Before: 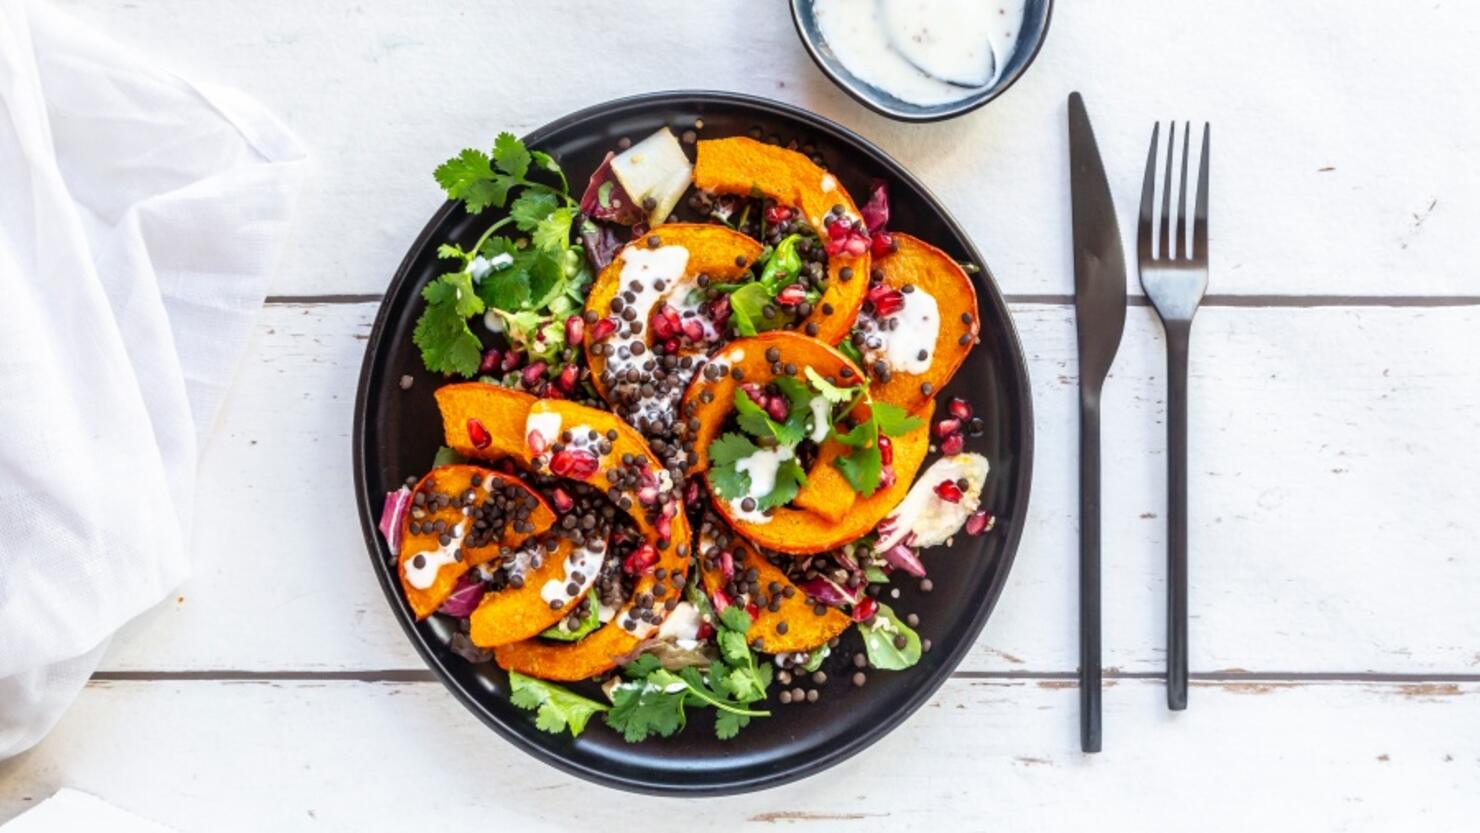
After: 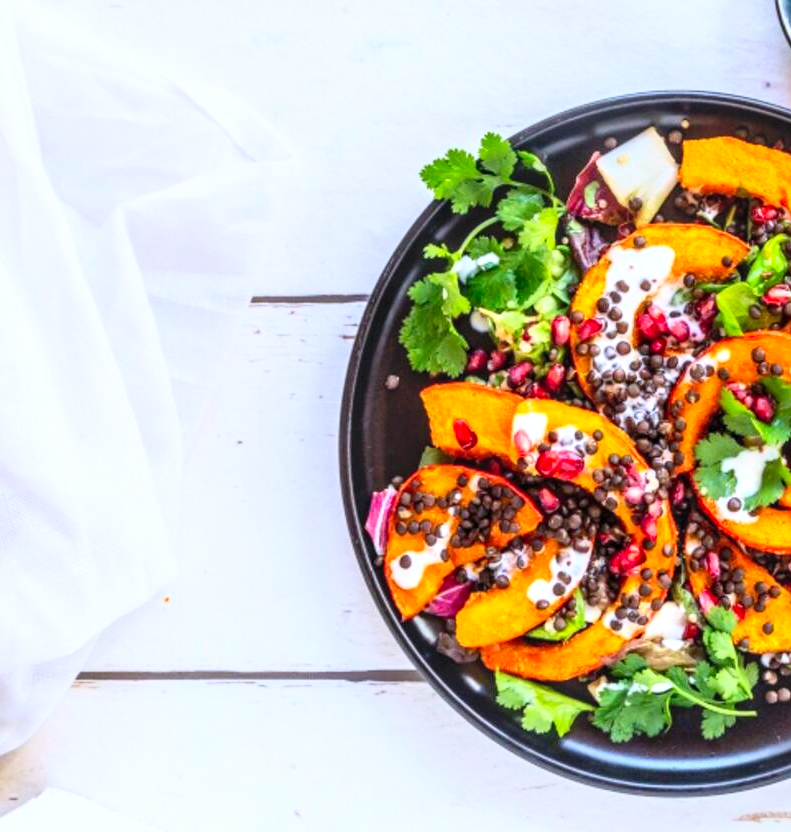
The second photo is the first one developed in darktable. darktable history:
local contrast: highlights 54%, shadows 51%, detail 130%, midtone range 0.449
crop: left 0.992%, right 45.505%, bottom 0.082%
color calibration: illuminant as shot in camera, x 0.358, y 0.373, temperature 4628.91 K
contrast brightness saturation: contrast 0.237, brightness 0.267, saturation 0.393
